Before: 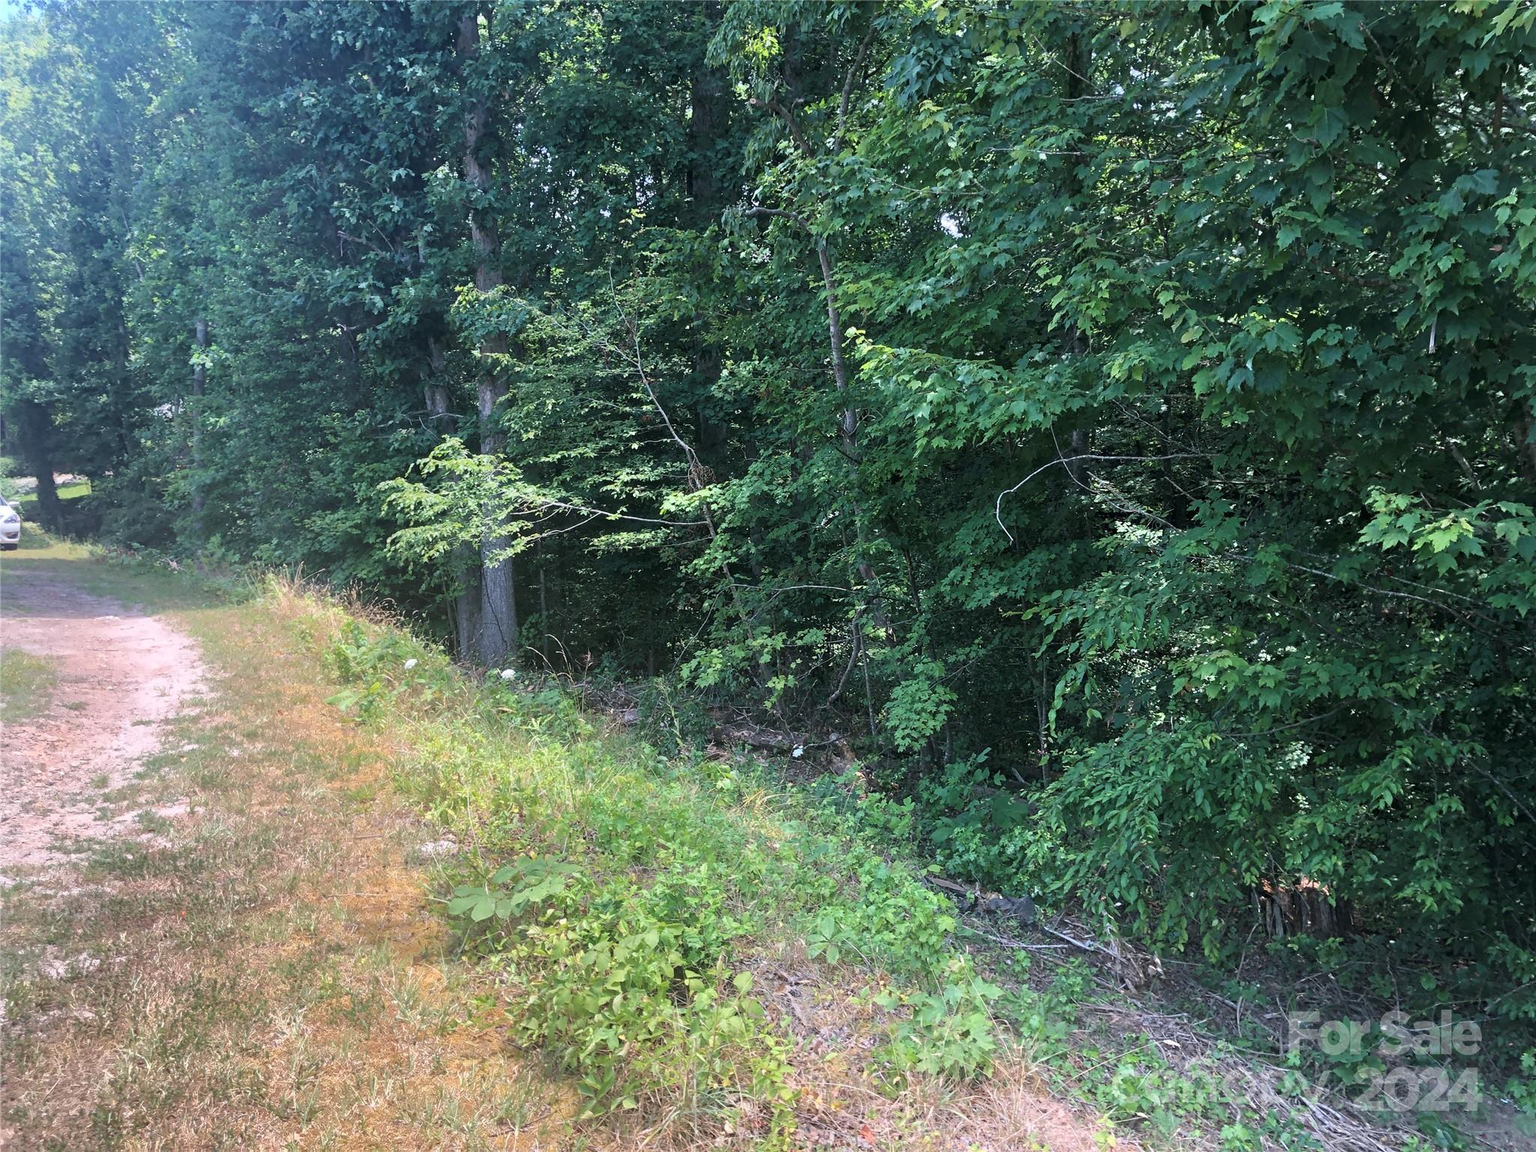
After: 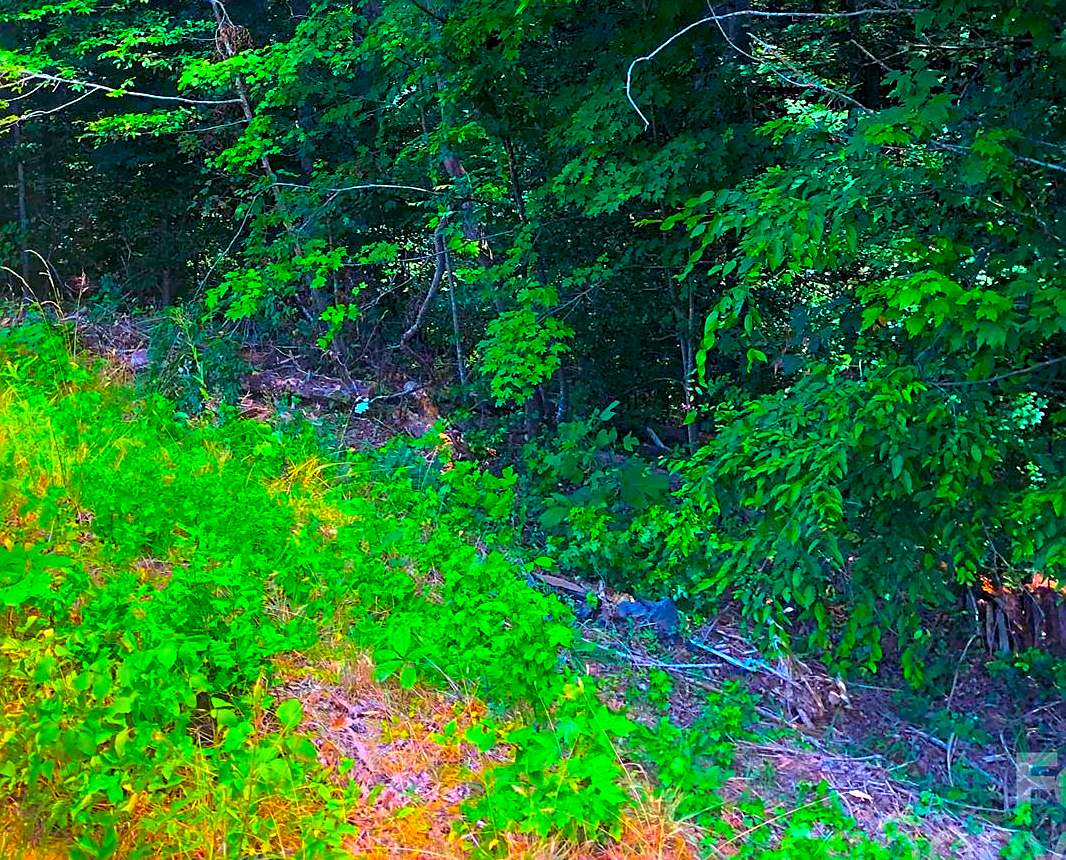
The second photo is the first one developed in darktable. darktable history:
color correction: highlights b* 0.057, saturation 2.11
color balance rgb: shadows lift › luminance 0.625%, shadows lift › chroma 6.722%, shadows lift › hue 300.19°, global offset › luminance -0.299%, global offset › hue 262.47°, linear chroma grading › shadows -39.704%, linear chroma grading › highlights 39.621%, linear chroma grading › global chroma 44.412%, linear chroma grading › mid-tones -29.835%, perceptual saturation grading › global saturation 30.33%, global vibrance 14.174%
sharpen: on, module defaults
crop: left 34.294%, top 38.832%, right 13.655%, bottom 5.147%
